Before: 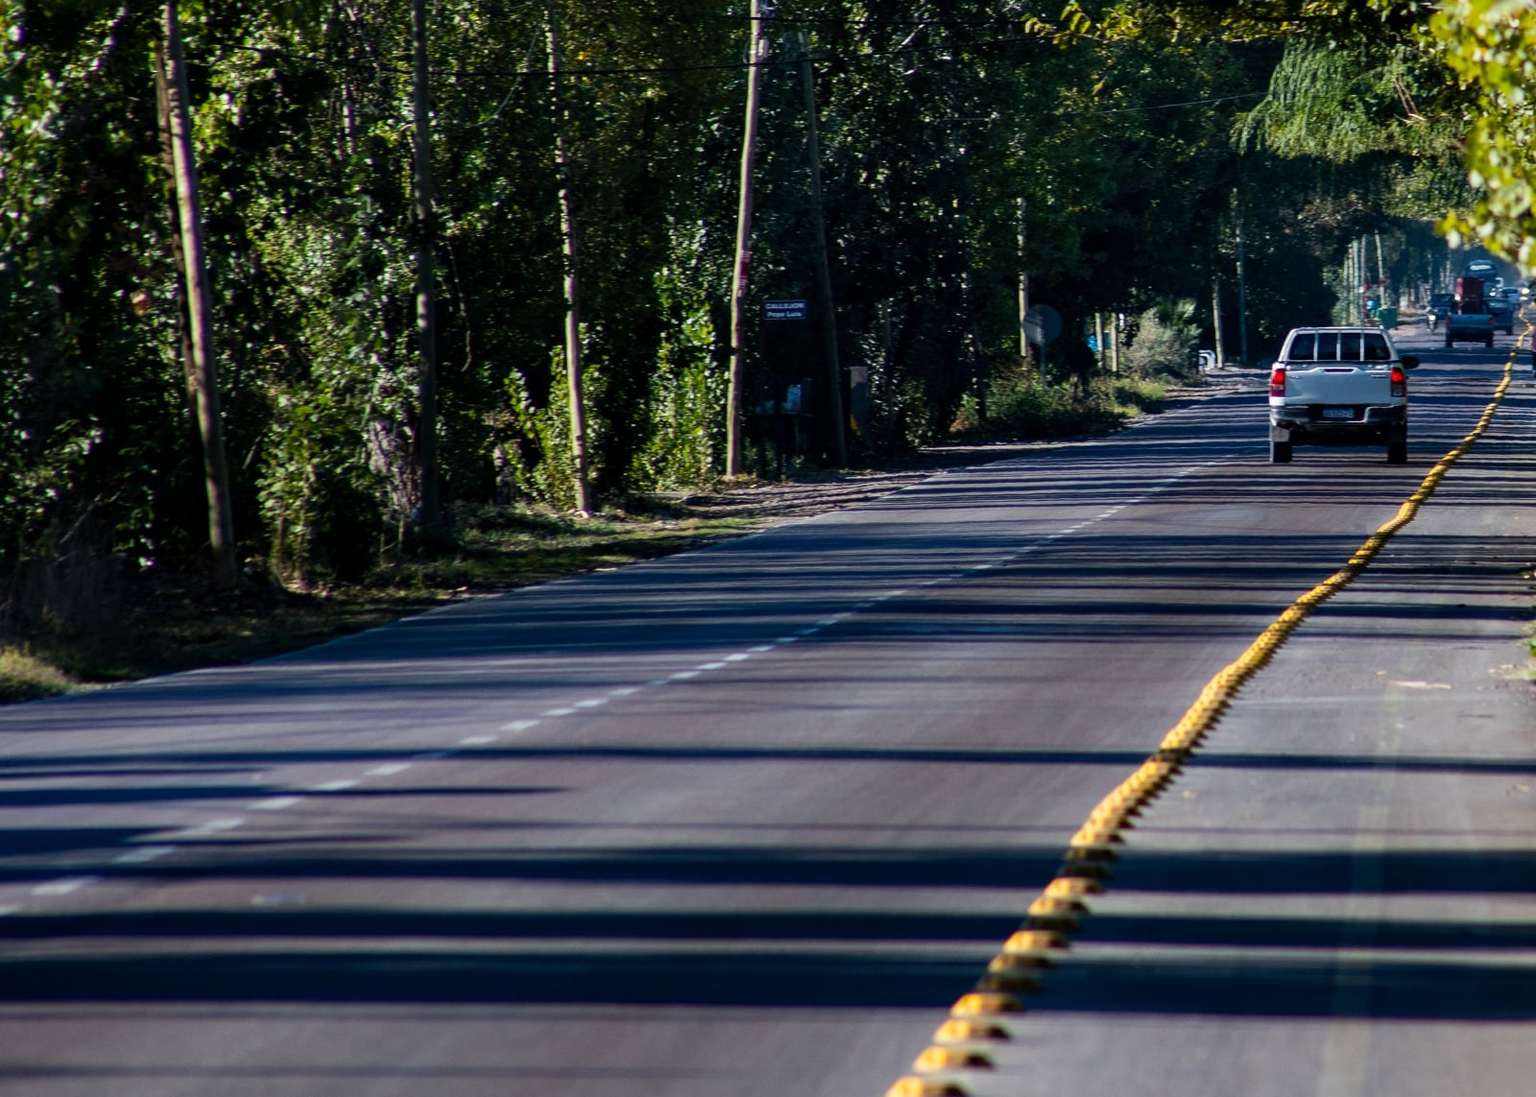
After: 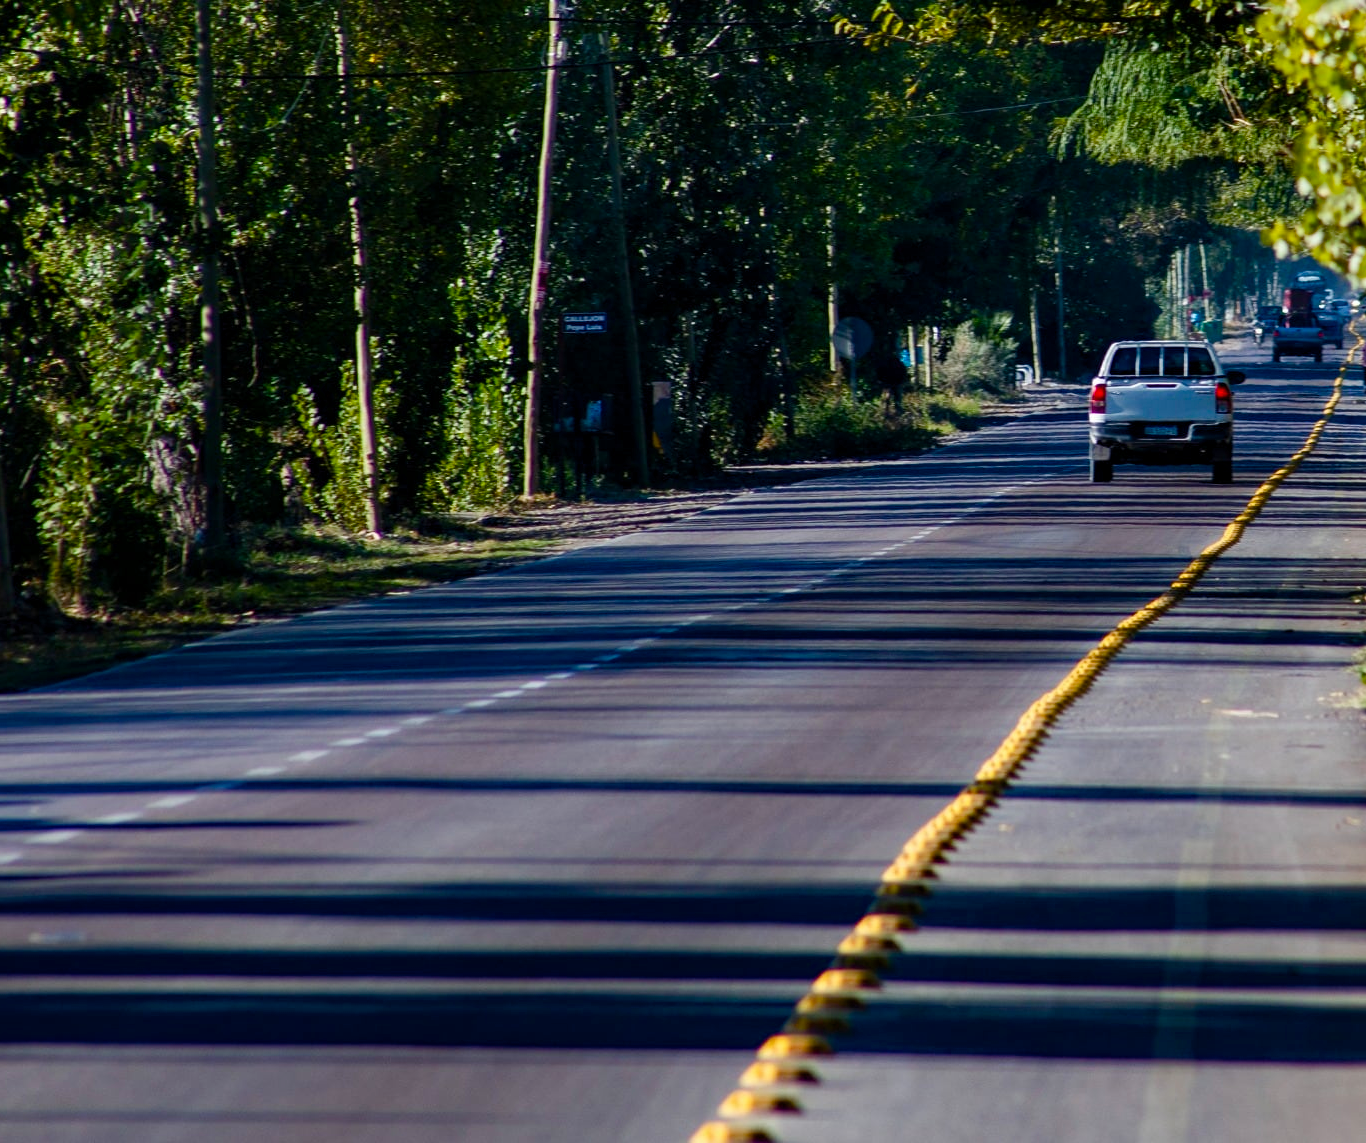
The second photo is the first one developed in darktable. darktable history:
crop and rotate: left 14.584%
color balance rgb: perceptual saturation grading › global saturation 20%, perceptual saturation grading › highlights -25%, perceptual saturation grading › shadows 50%
